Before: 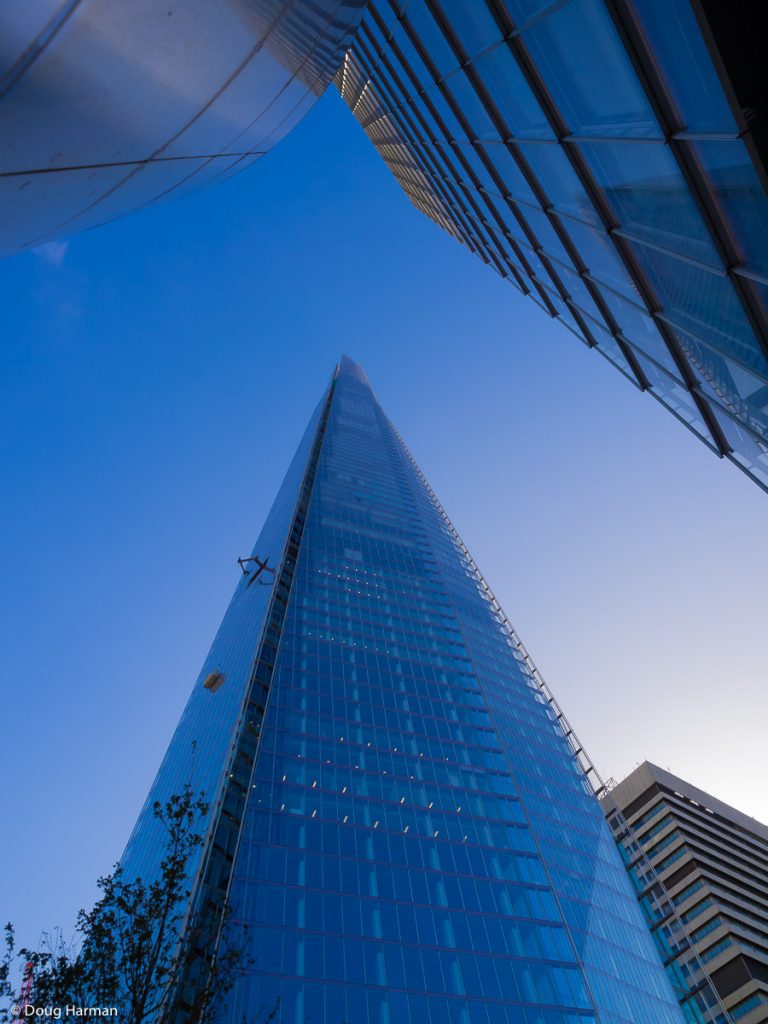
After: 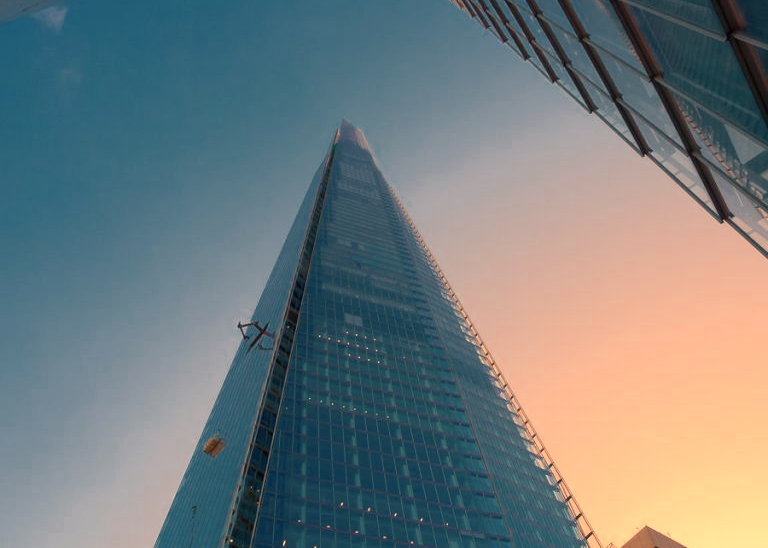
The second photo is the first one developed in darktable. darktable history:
crop and rotate: top 23.043%, bottom 23.437%
white balance: red 1.467, blue 0.684
color zones: curves: ch0 [(0, 0.5) (0.125, 0.4) (0.25, 0.5) (0.375, 0.4) (0.5, 0.4) (0.625, 0.35) (0.75, 0.35) (0.875, 0.5)]; ch1 [(0, 0.35) (0.125, 0.45) (0.25, 0.35) (0.375, 0.35) (0.5, 0.35) (0.625, 0.35) (0.75, 0.45) (0.875, 0.35)]; ch2 [(0, 0.6) (0.125, 0.5) (0.25, 0.5) (0.375, 0.6) (0.5, 0.6) (0.625, 0.5) (0.75, 0.5) (0.875, 0.5)]
exposure: black level correction 0.001, exposure 0.5 EV, compensate exposure bias true, compensate highlight preservation false
